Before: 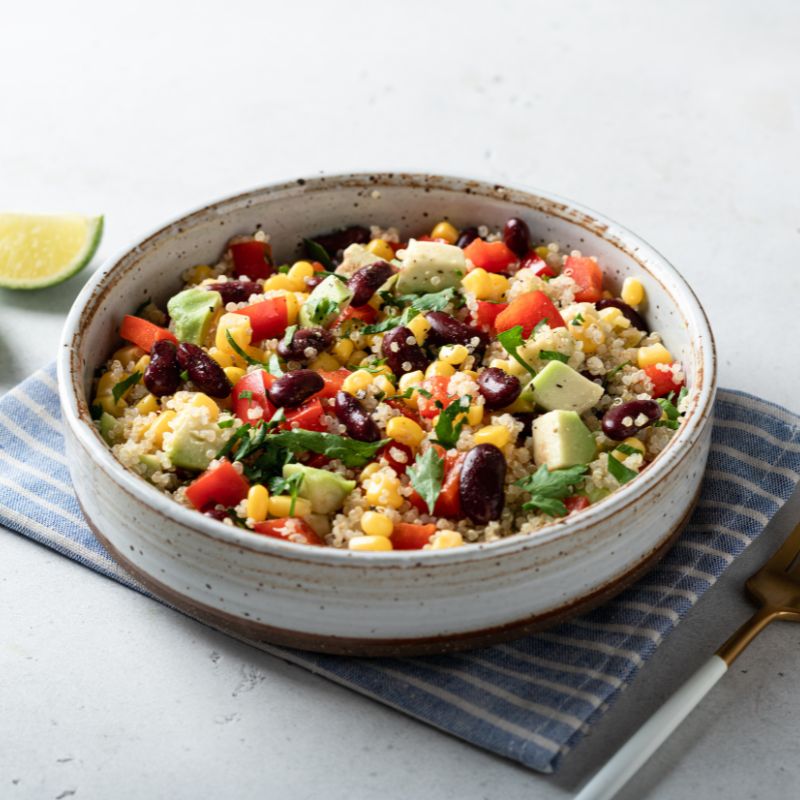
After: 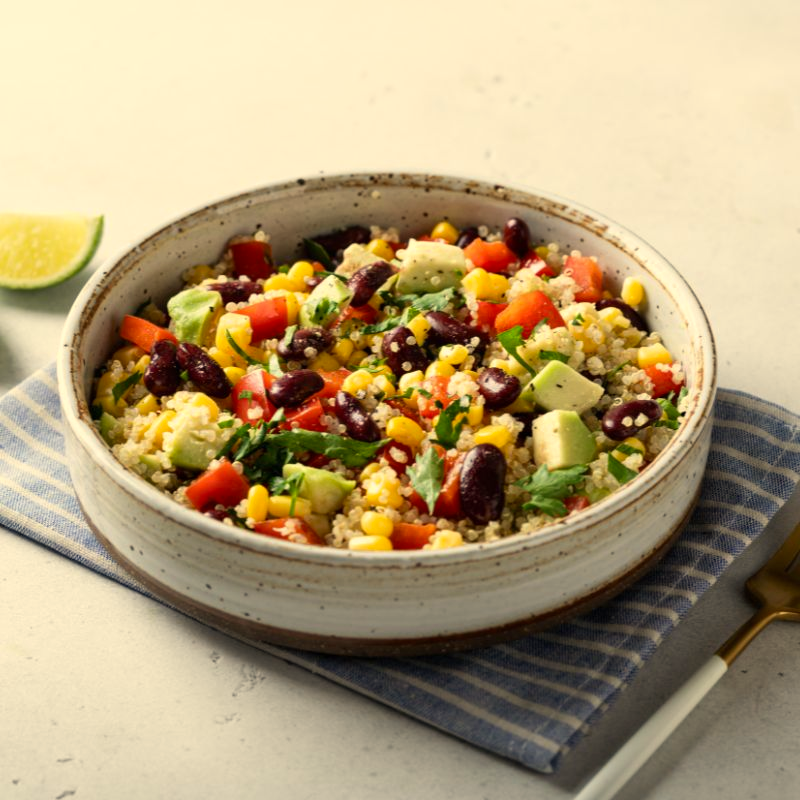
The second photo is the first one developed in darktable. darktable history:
color correction: highlights a* 2.6, highlights b* 23.07
